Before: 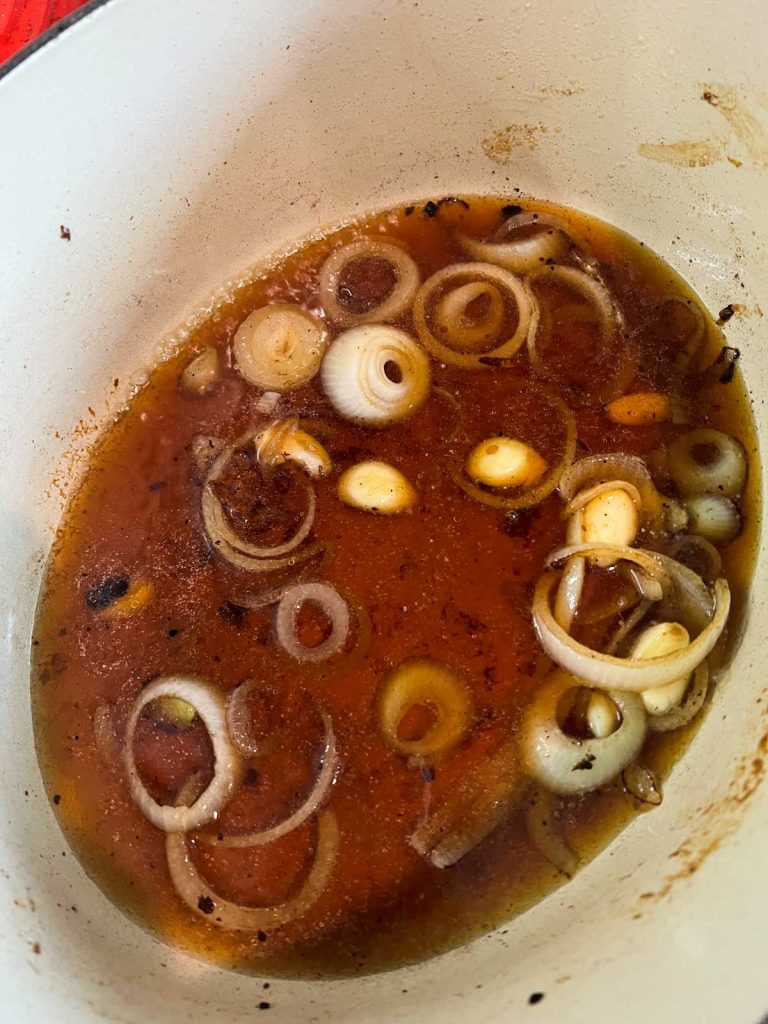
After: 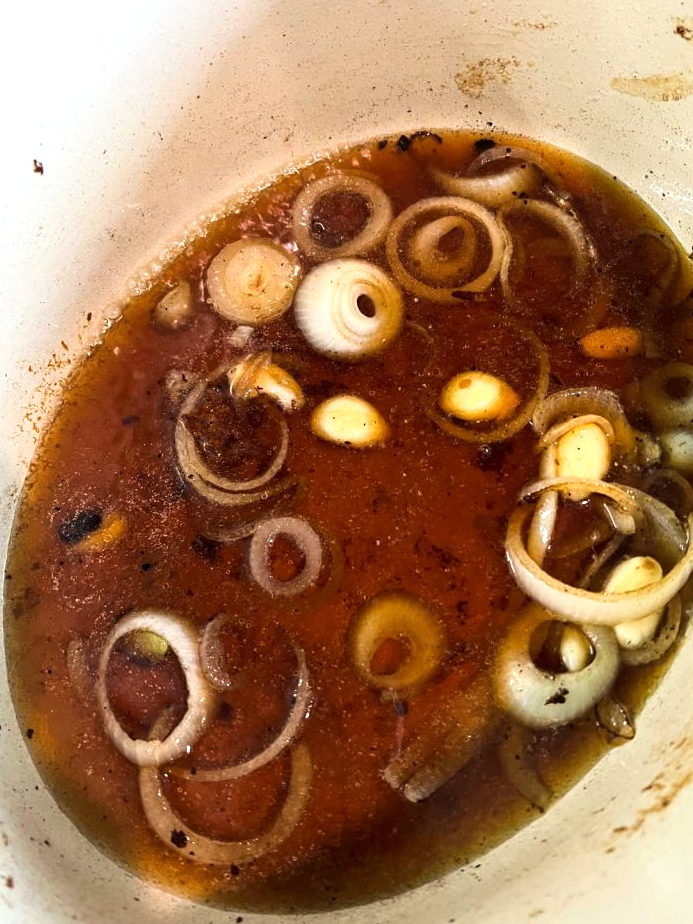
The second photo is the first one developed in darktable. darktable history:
tone equalizer: -8 EV -0.402 EV, -7 EV -0.355 EV, -6 EV -0.325 EV, -5 EV -0.245 EV, -3 EV 0.222 EV, -2 EV 0.318 EV, -1 EV 0.405 EV, +0 EV 0.39 EV, edges refinement/feathering 500, mask exposure compensation -1.57 EV, preserve details no
shadows and highlights: shadows -1.73, highlights 38.56
crop: left 3.523%, top 6.522%, right 6.224%, bottom 3.219%
